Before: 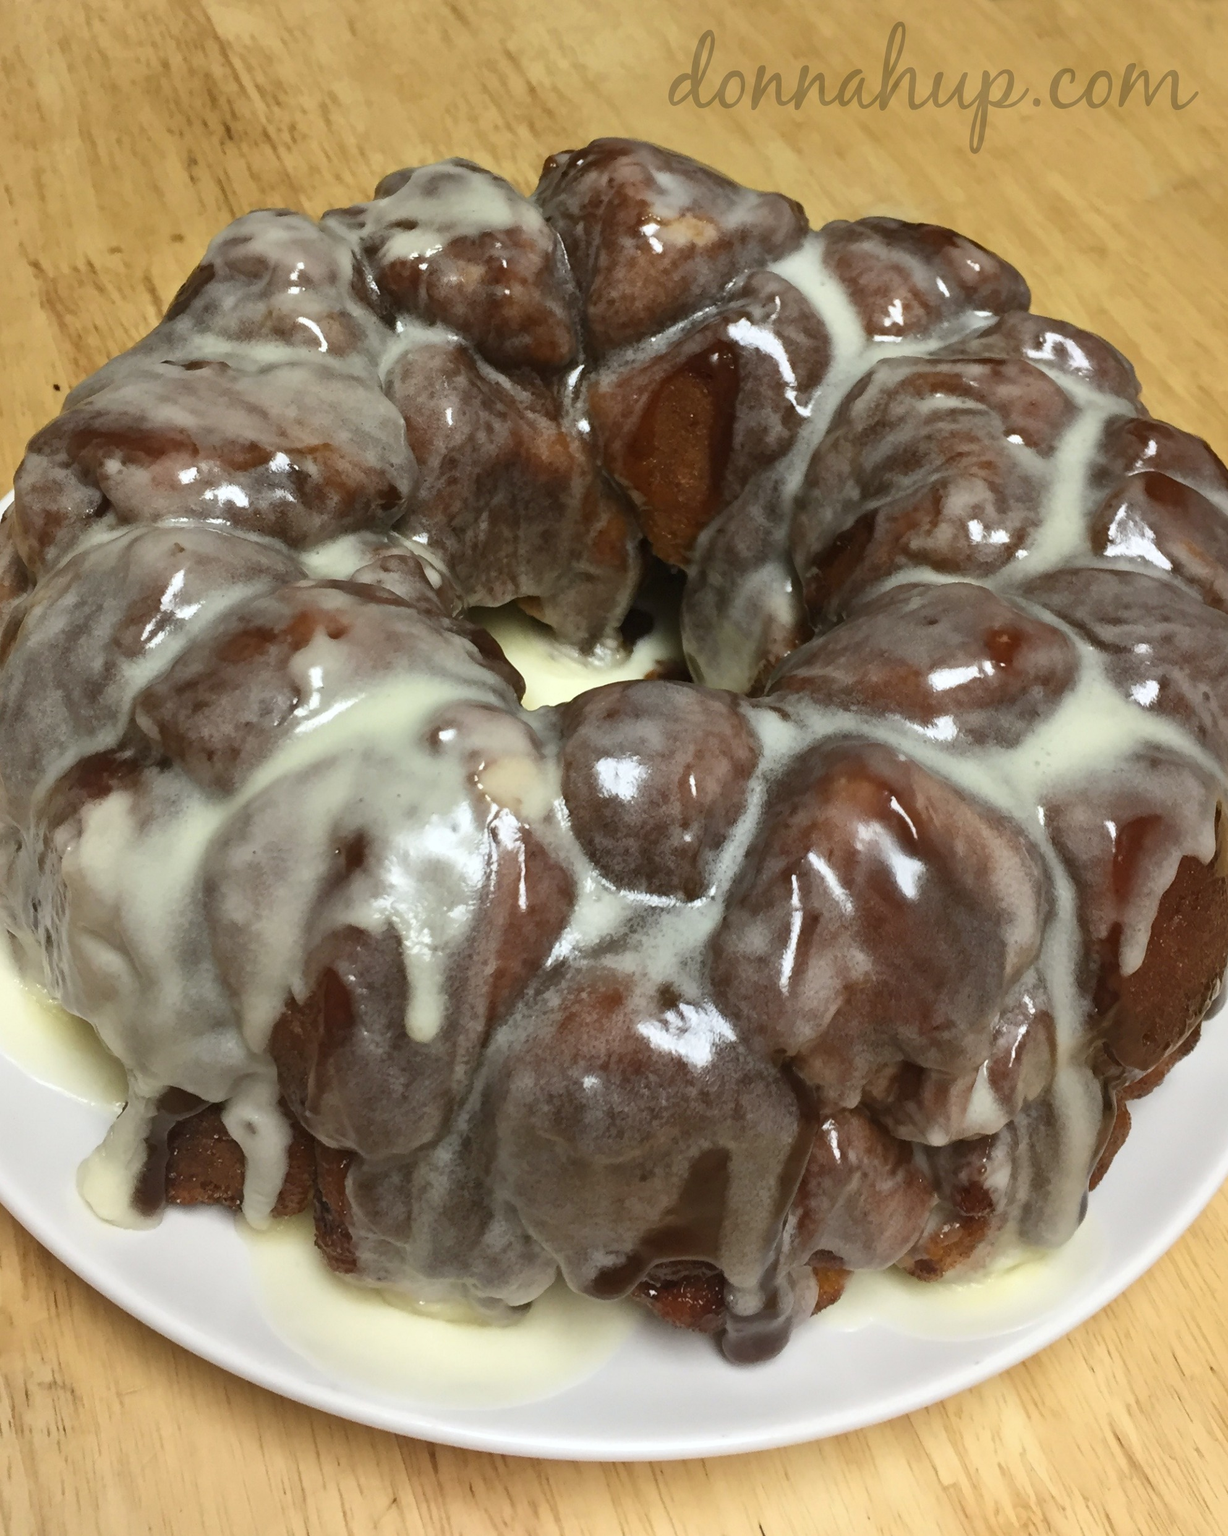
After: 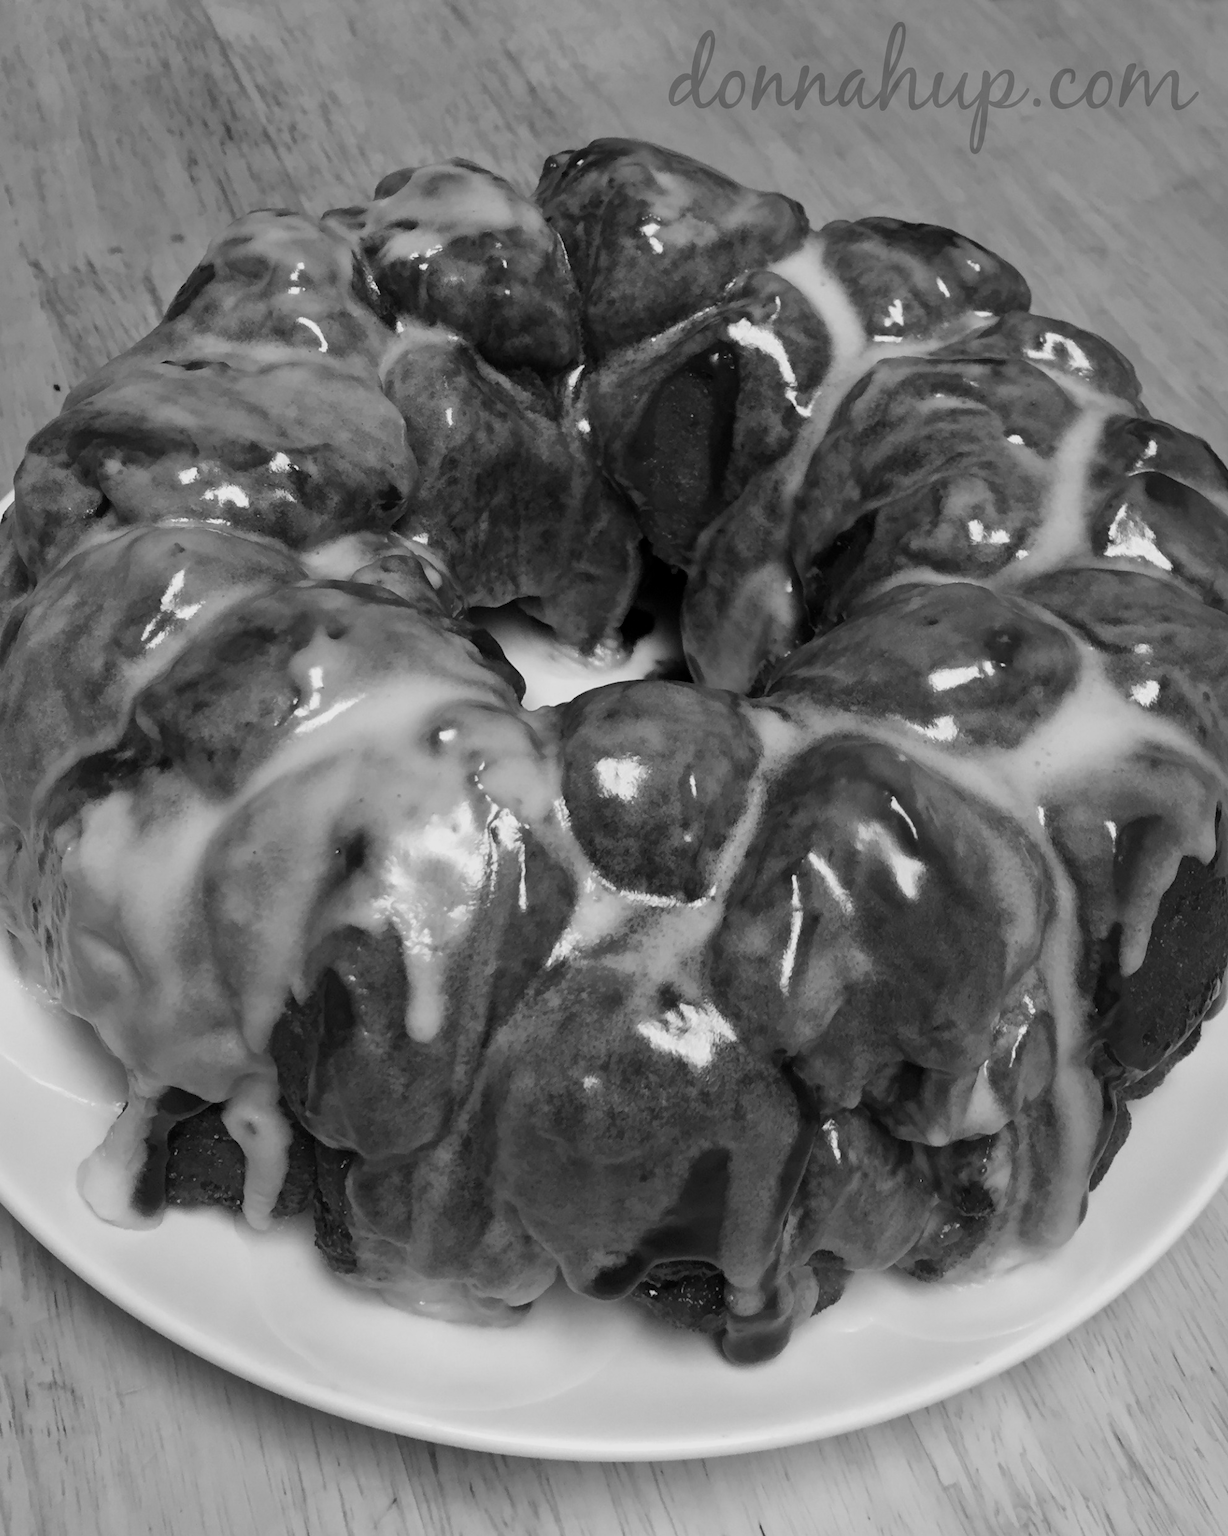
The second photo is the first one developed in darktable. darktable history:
exposure: black level correction 0.006, exposure -0.226 EV, compensate highlight preservation false
color calibration: output gray [0.22, 0.42, 0.37, 0], gray › normalize channels true, illuminant same as pipeline (D50), adaptation XYZ, x 0.346, y 0.359, gamut compression 0
tone equalizer: on, module defaults
contrast brightness saturation: saturation -0.05
